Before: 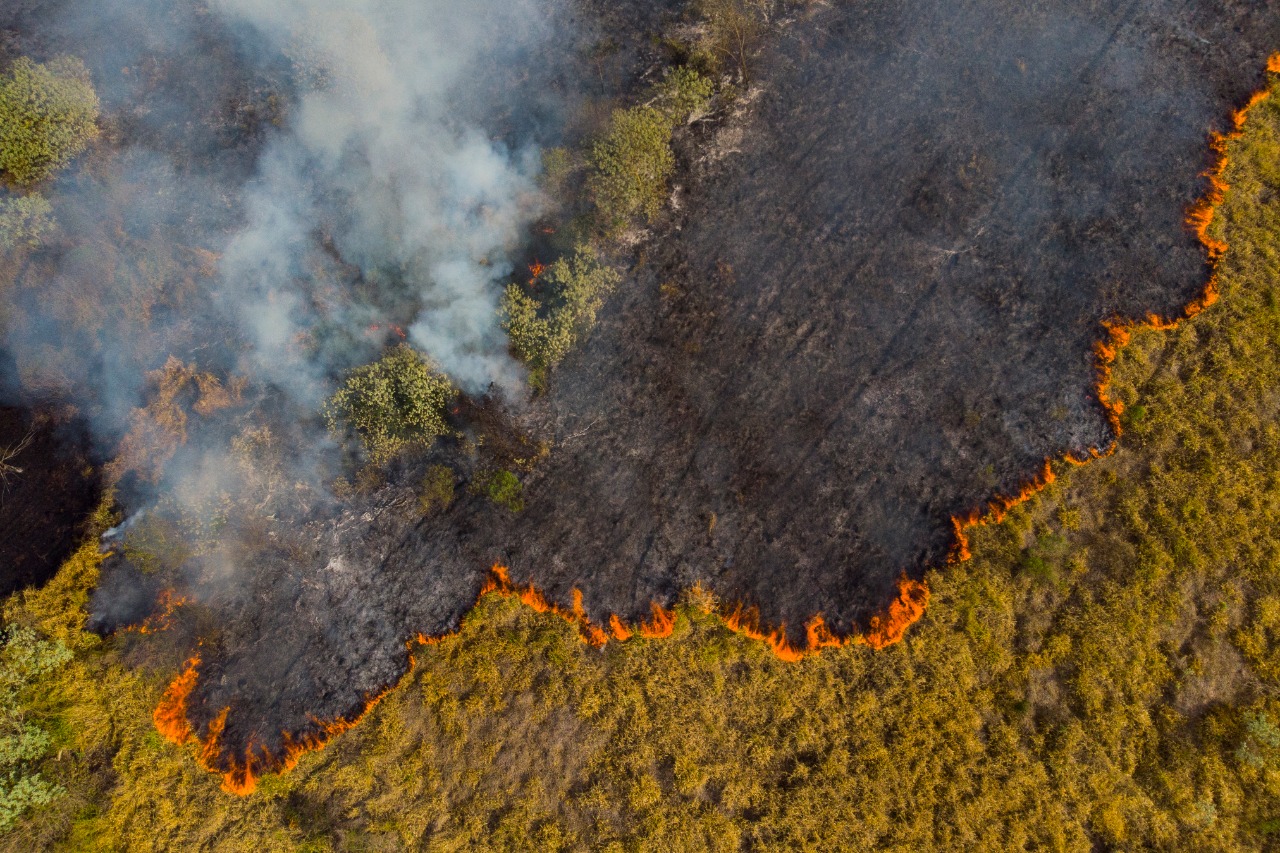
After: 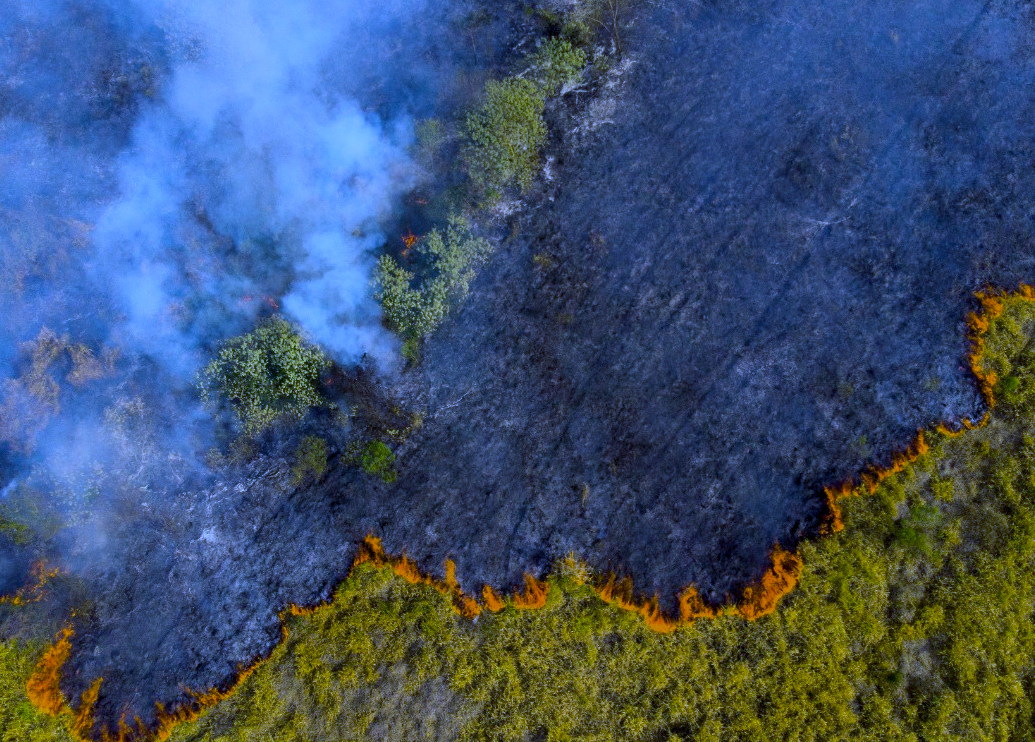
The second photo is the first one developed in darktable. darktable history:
crop: left 9.929%, top 3.475%, right 9.188%, bottom 9.529%
white balance: red 0.766, blue 1.537
color balance rgb: shadows lift › chroma 2%, shadows lift › hue 217.2°, power › hue 60°, highlights gain › chroma 1%, highlights gain › hue 69.6°, global offset › luminance -0.5%, perceptual saturation grading › global saturation 15%, global vibrance 15%
